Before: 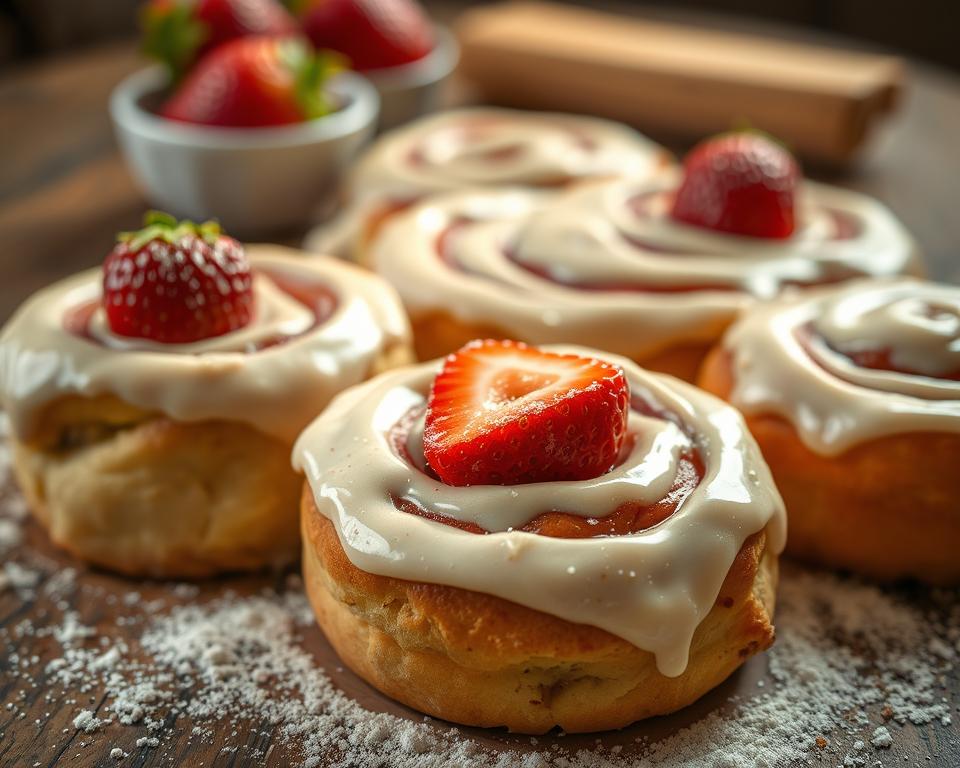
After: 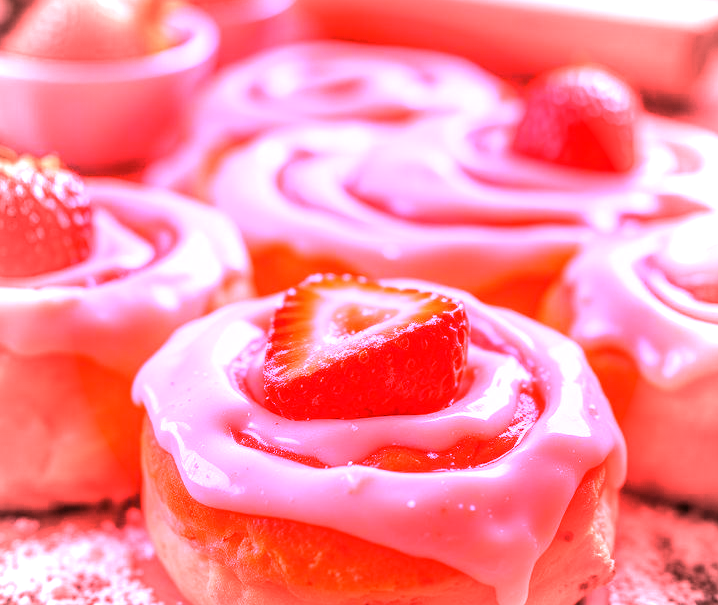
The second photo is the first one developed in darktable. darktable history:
crop: left 16.768%, top 8.653%, right 8.362%, bottom 12.485%
white balance: red 4.26, blue 1.802
vignetting: on, module defaults
